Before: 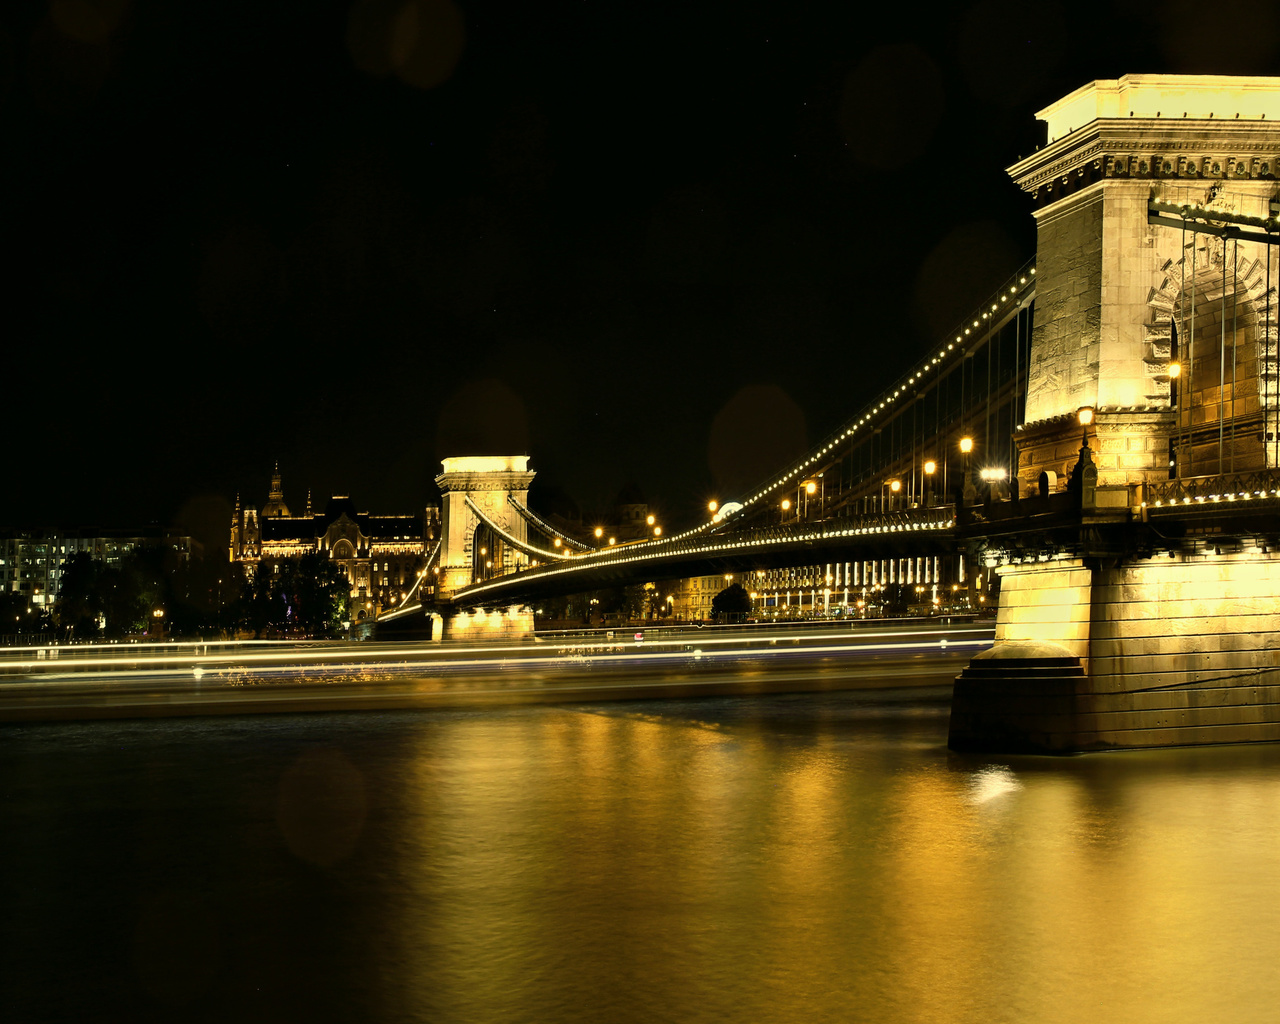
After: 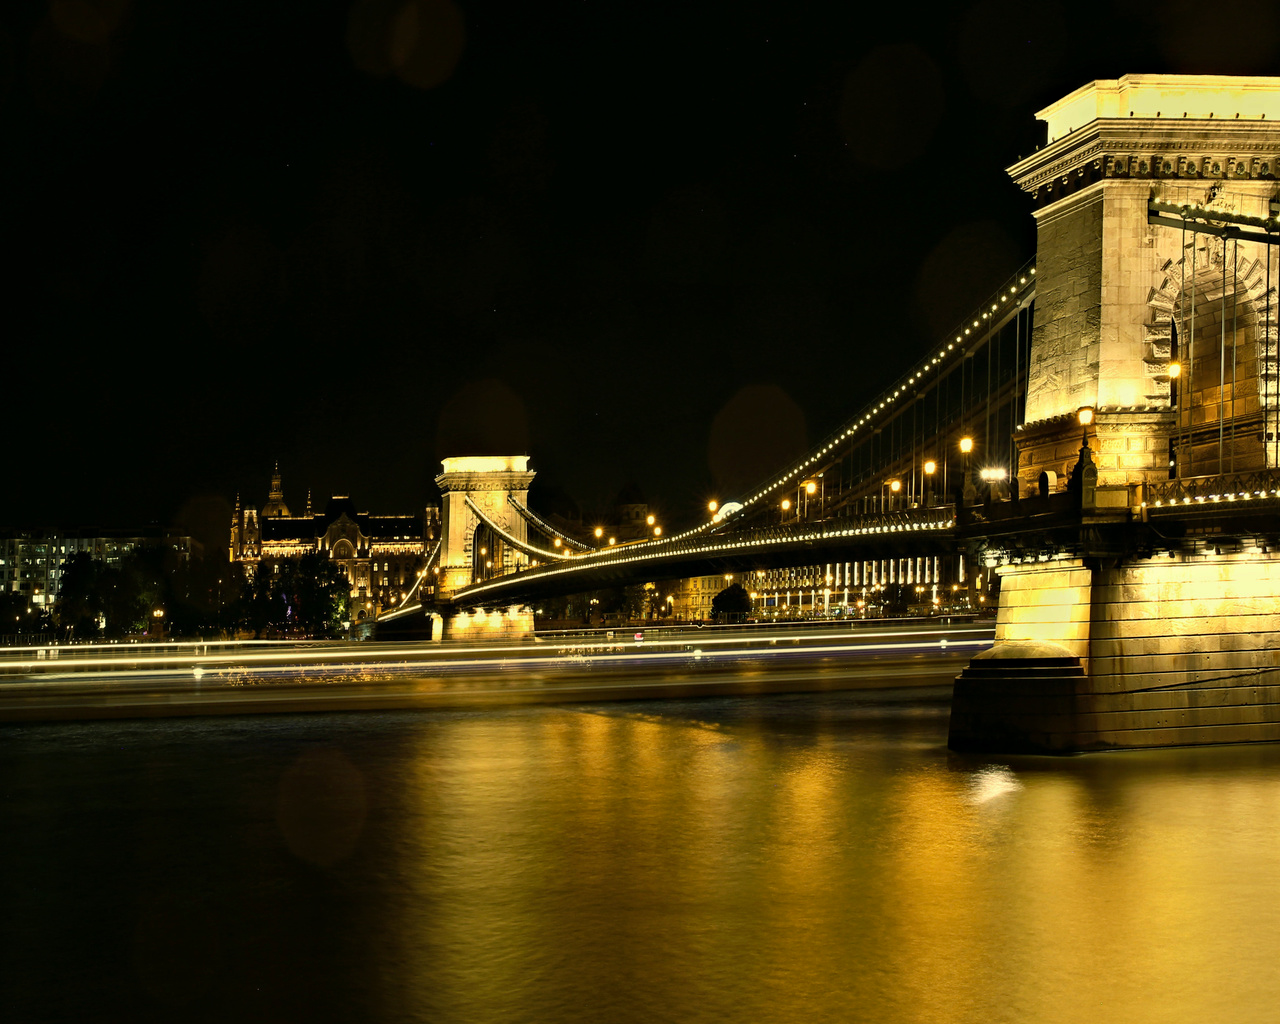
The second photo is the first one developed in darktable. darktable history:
haze removal: strength 0.279, distance 0.248, compatibility mode true, adaptive false
